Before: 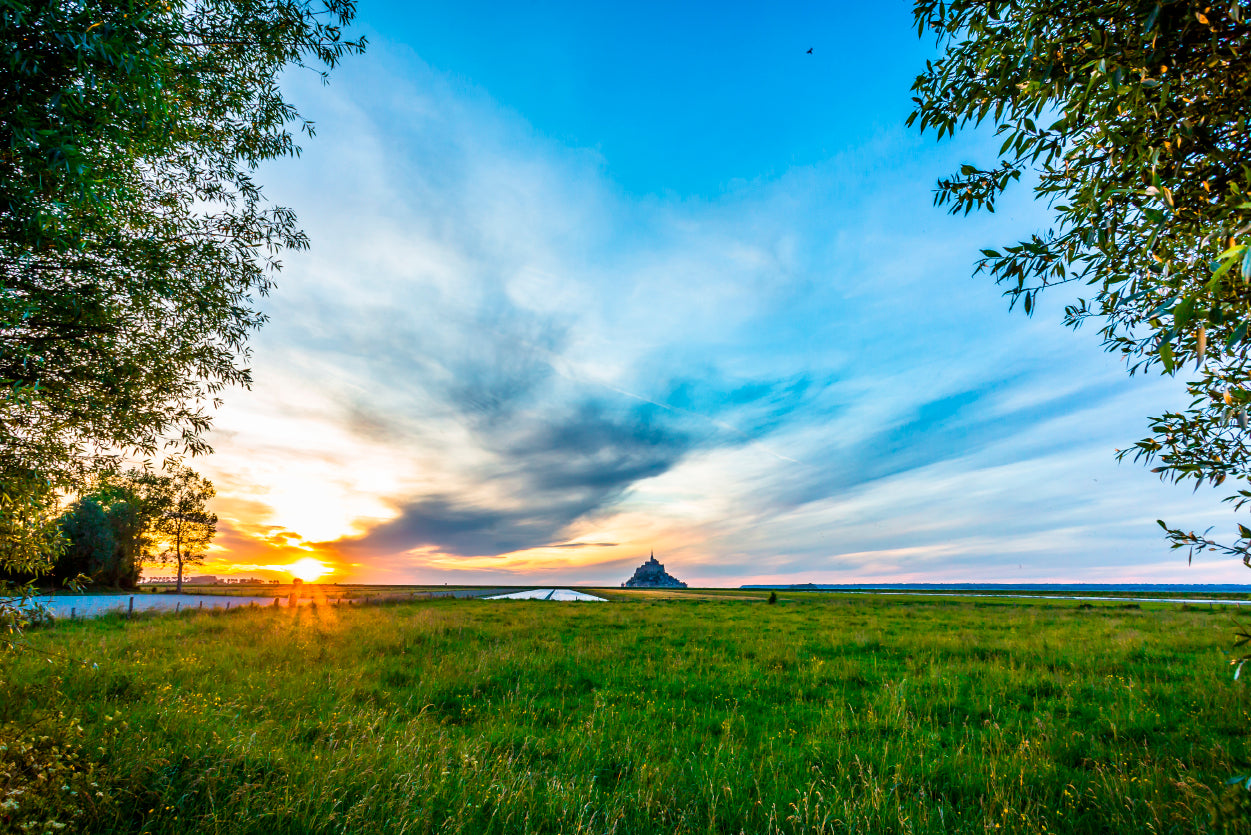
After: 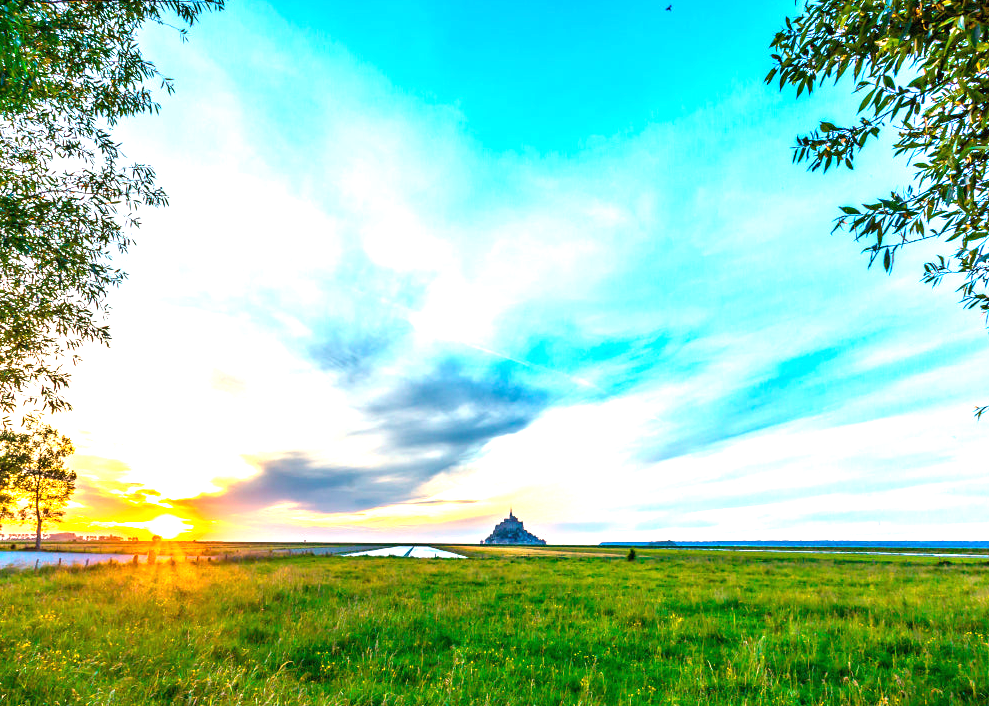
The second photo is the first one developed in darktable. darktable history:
crop: left 11.277%, top 5.256%, right 9.605%, bottom 10.169%
exposure: black level correction 0, exposure 1.103 EV, compensate exposure bias true, compensate highlight preservation false
